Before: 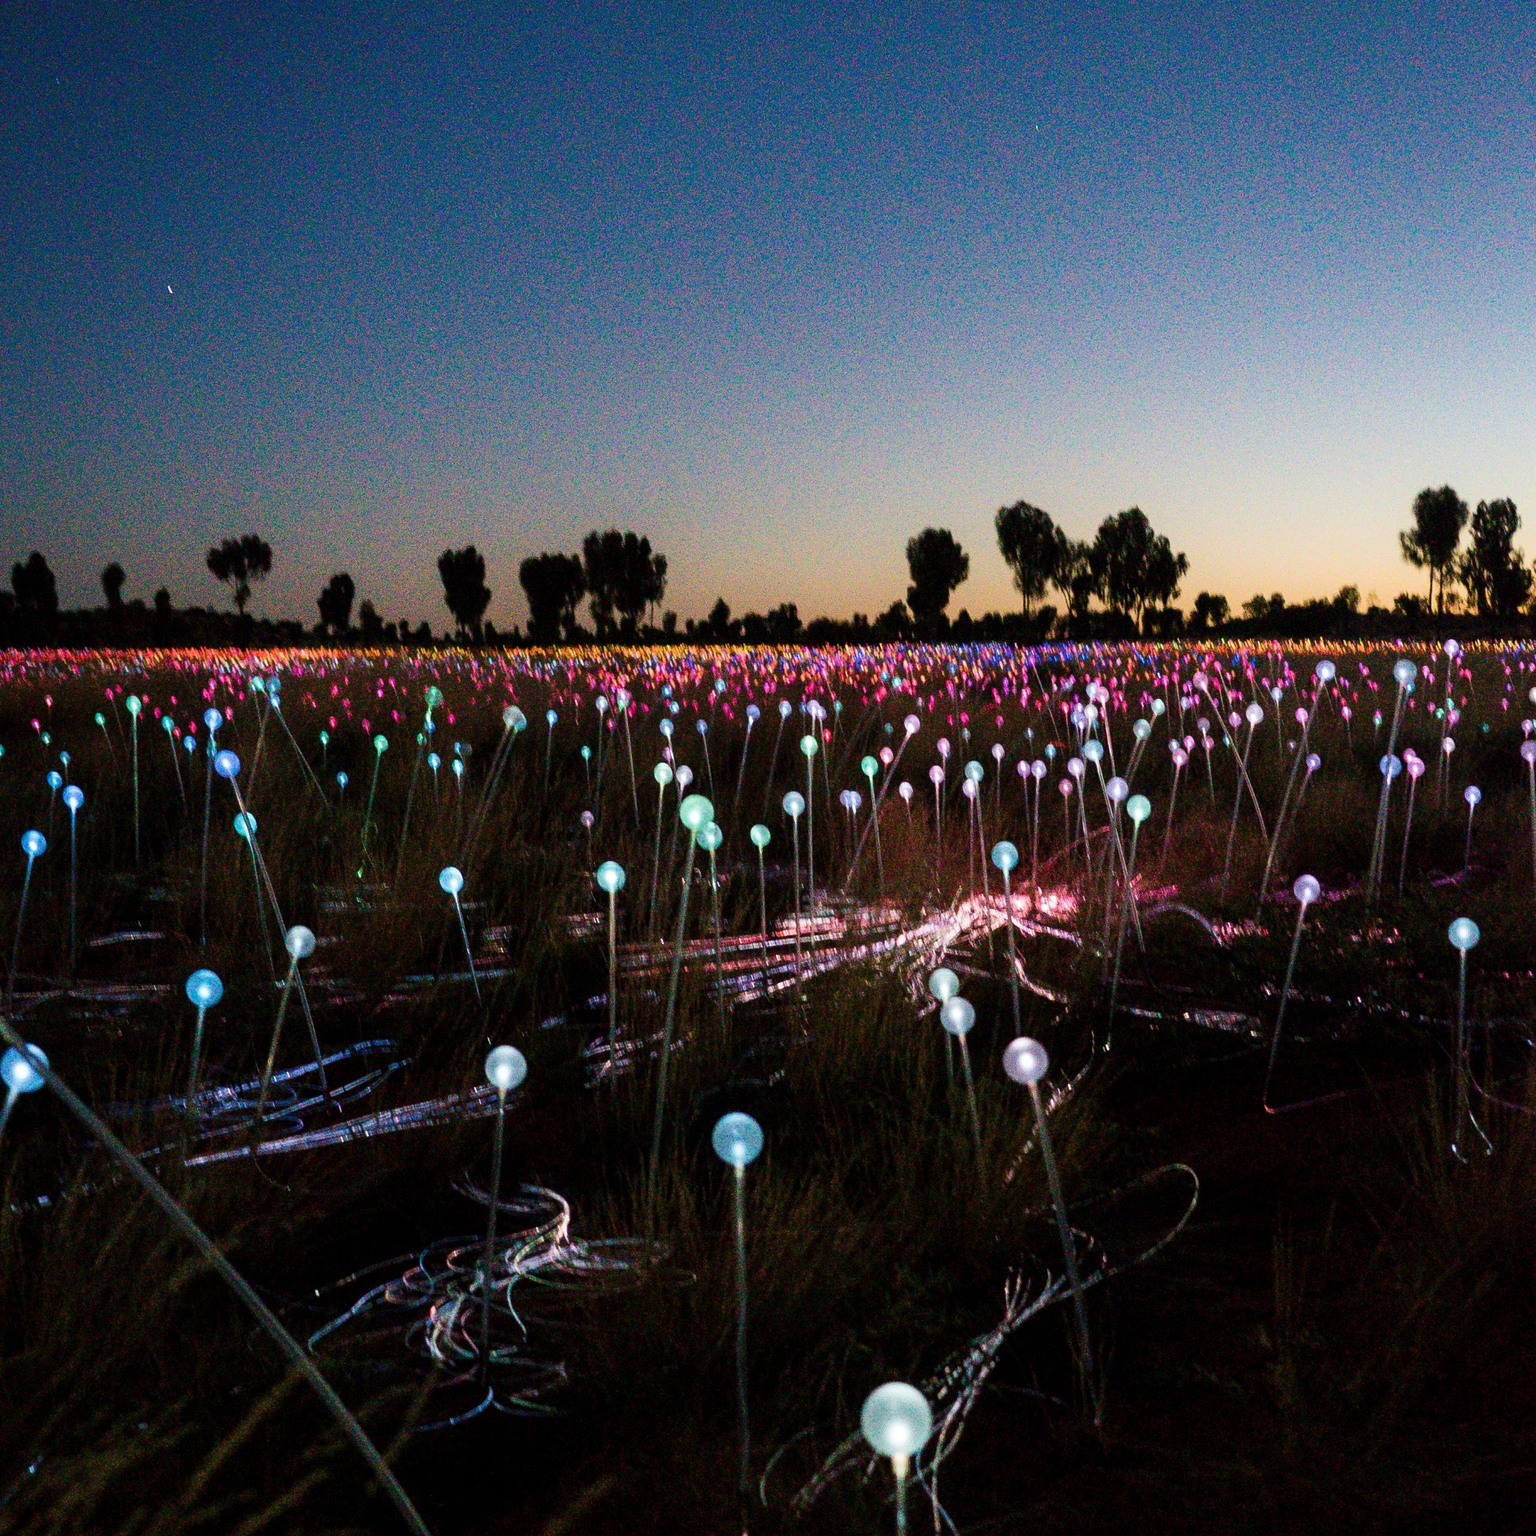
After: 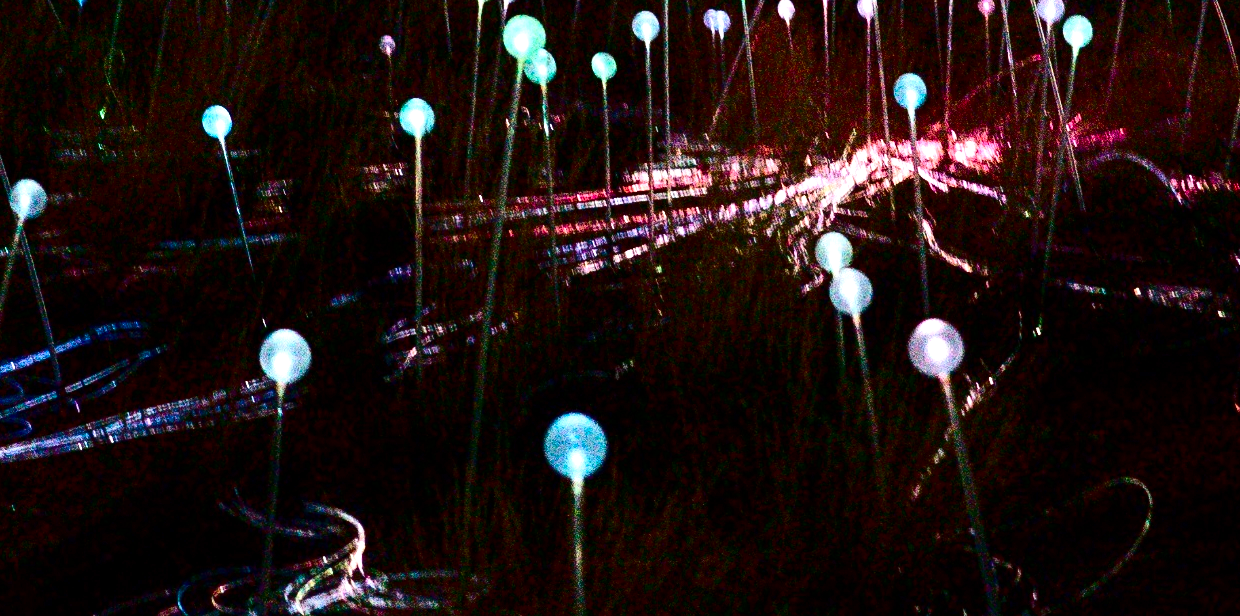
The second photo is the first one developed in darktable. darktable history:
exposure: exposure 0.695 EV, compensate highlight preservation false
contrast brightness saturation: contrast 0.225, brightness -0.191, saturation 0.241
crop: left 18.134%, top 51%, right 17.355%, bottom 16.94%
